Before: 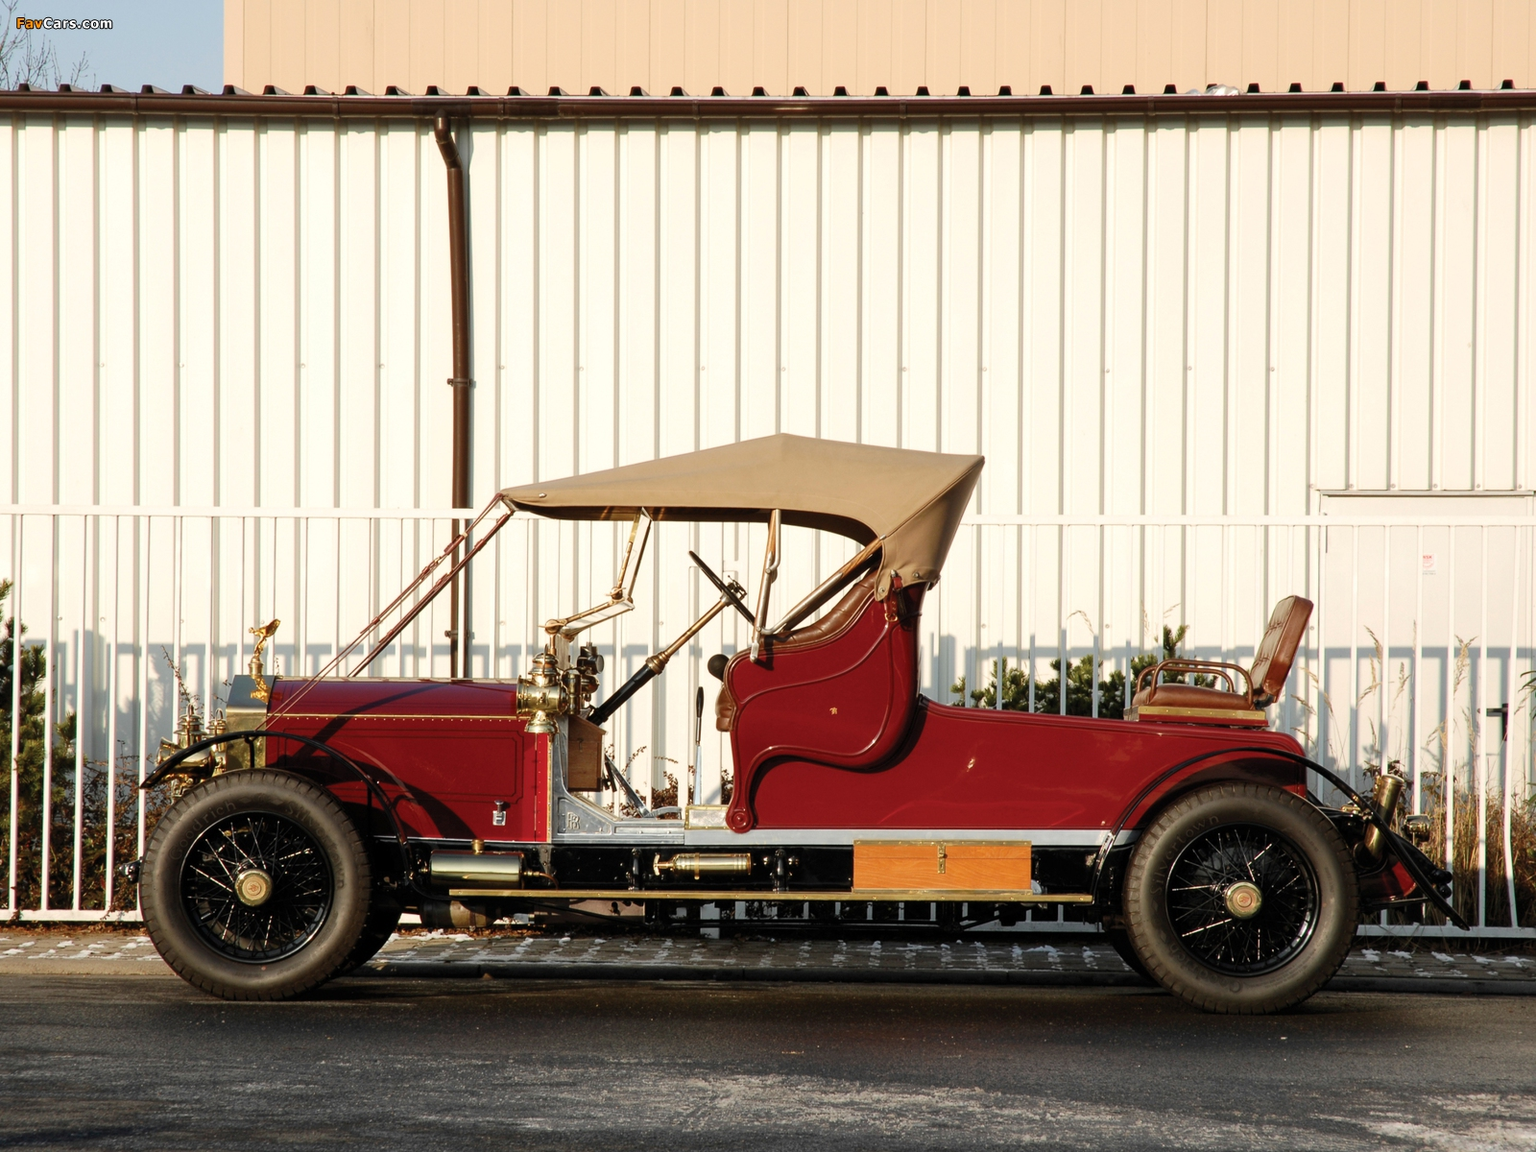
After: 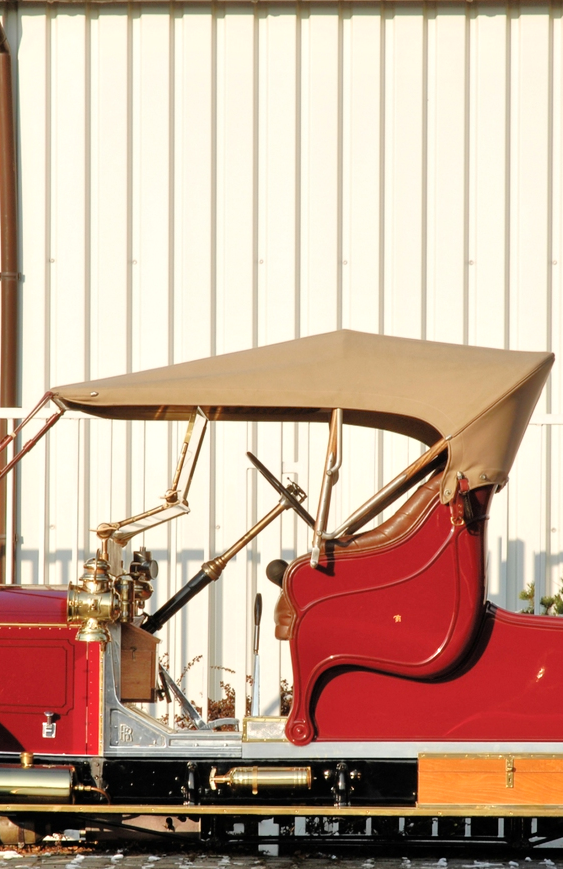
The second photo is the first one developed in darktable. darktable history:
crop and rotate: left 29.476%, top 10.214%, right 35.32%, bottom 17.333%
tone equalizer: -7 EV 0.15 EV, -6 EV 0.6 EV, -5 EV 1.15 EV, -4 EV 1.33 EV, -3 EV 1.15 EV, -2 EV 0.6 EV, -1 EV 0.15 EV, mask exposure compensation -0.5 EV
